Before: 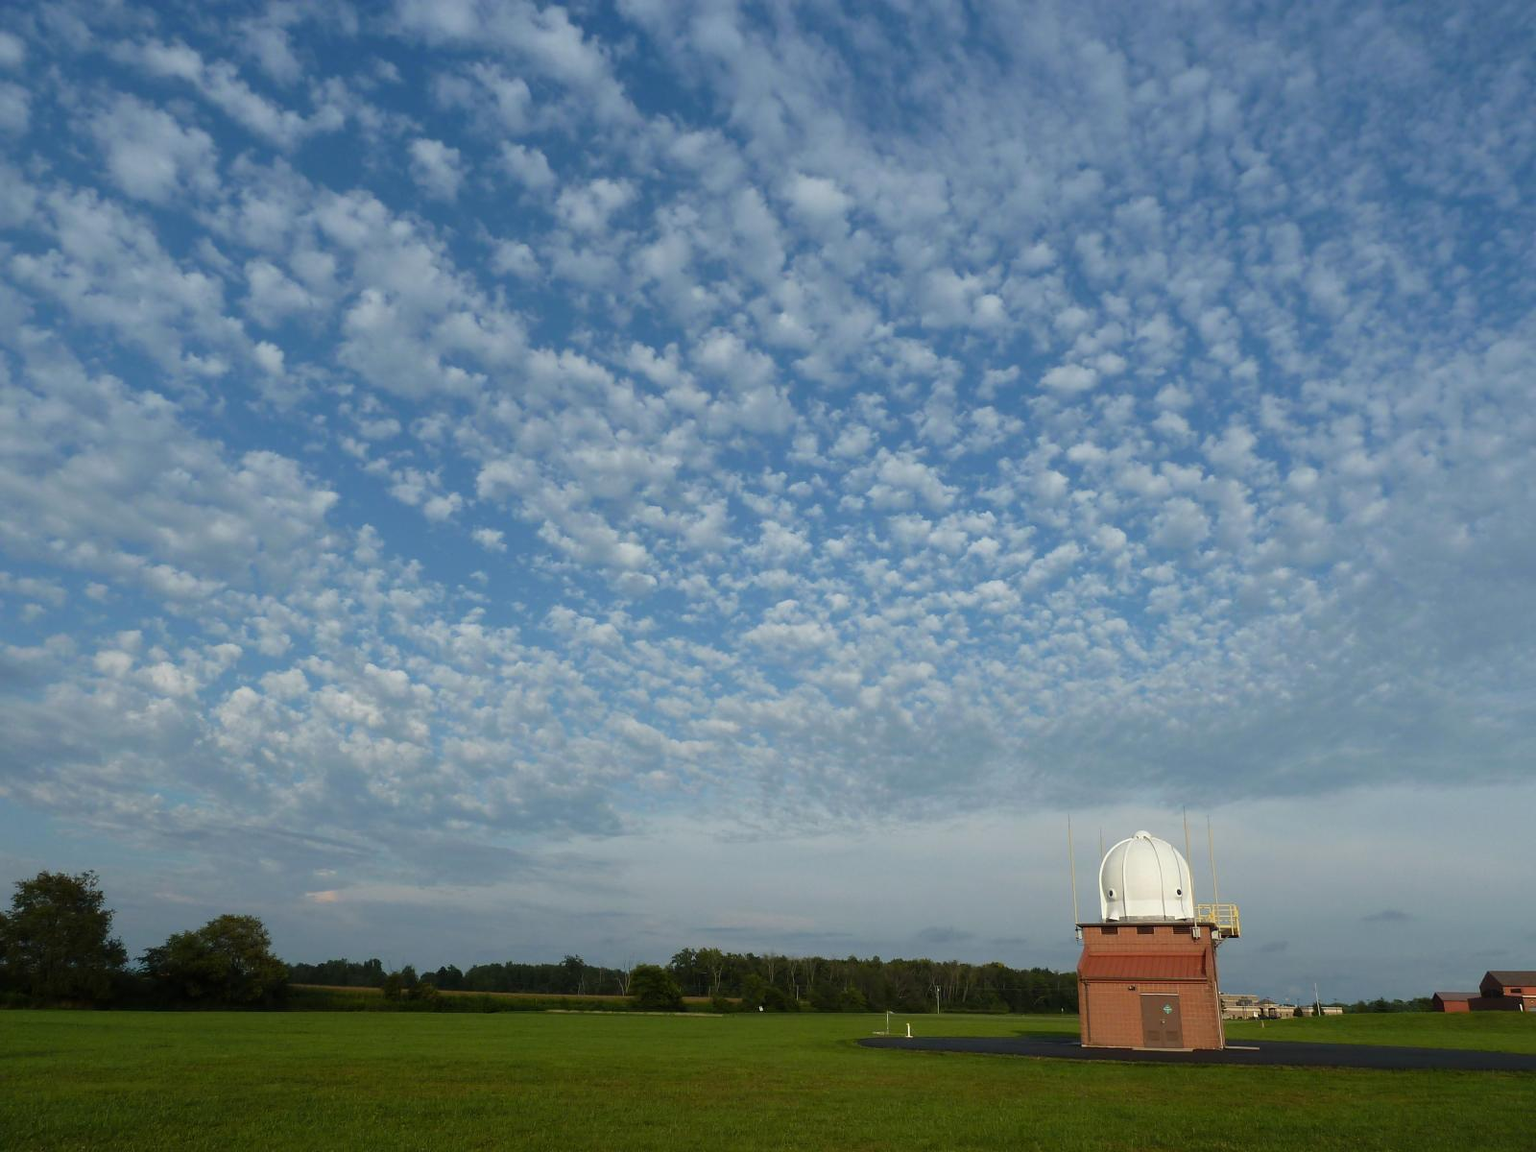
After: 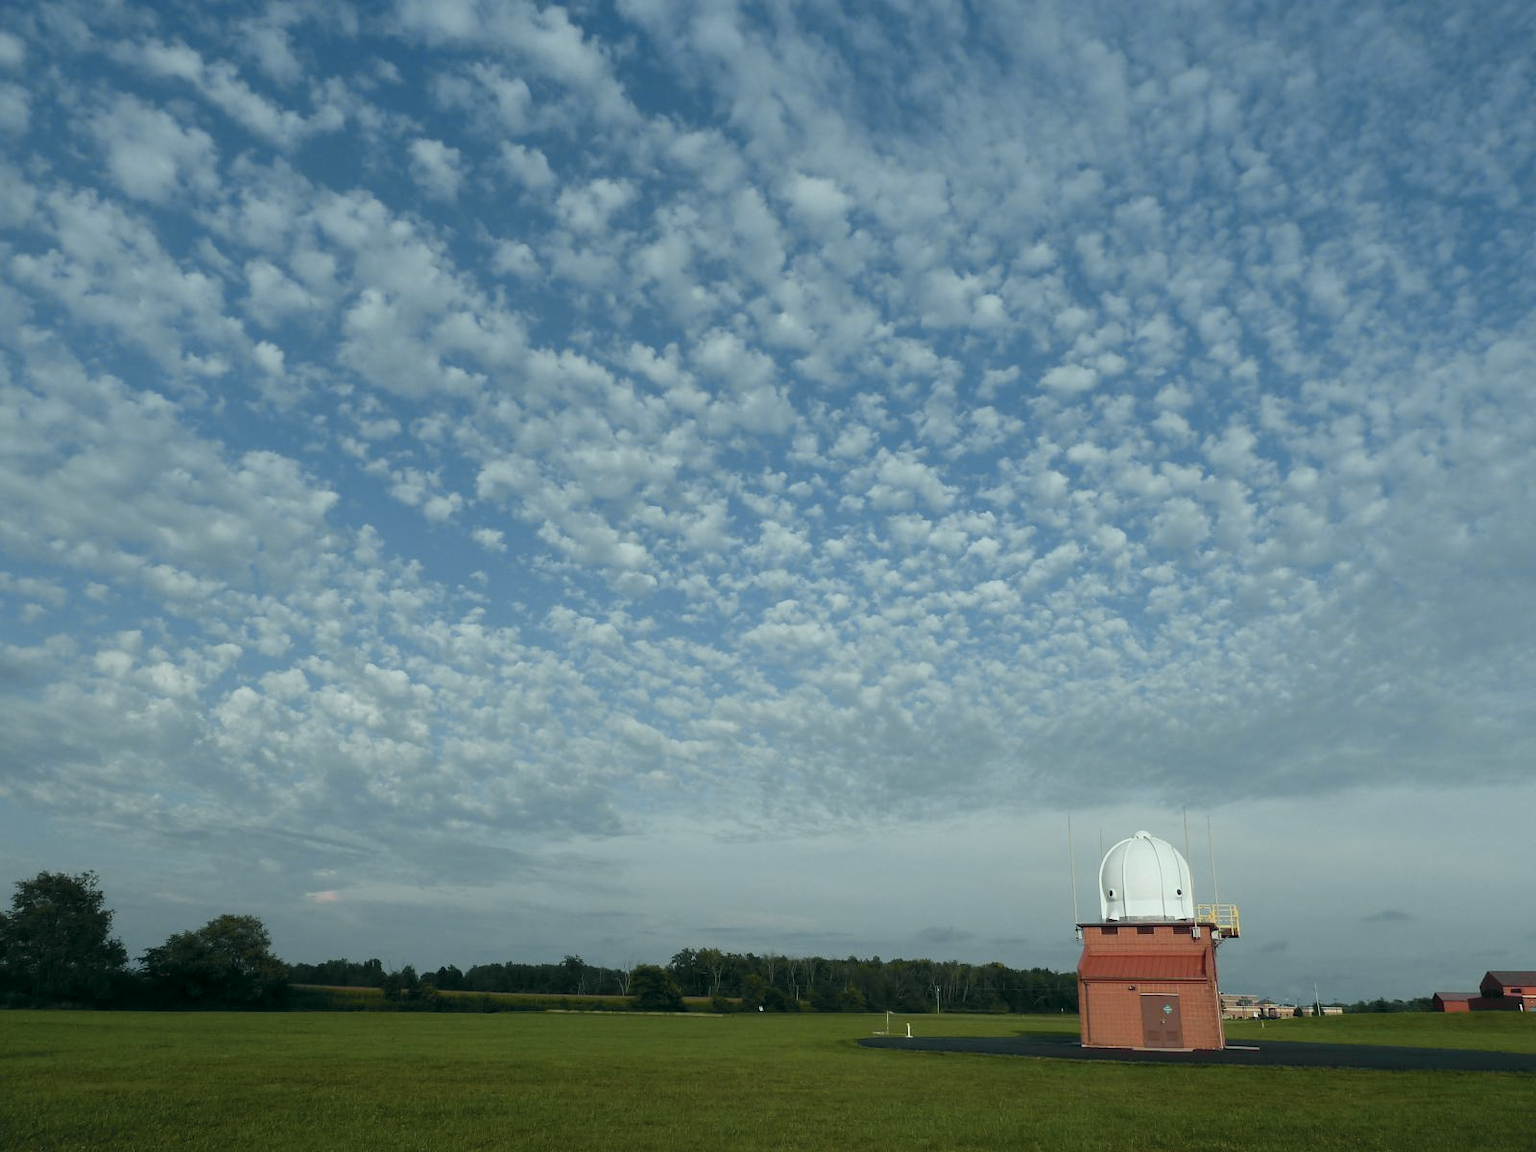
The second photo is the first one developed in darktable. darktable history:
tone curve: curves: ch0 [(0, 0) (0.822, 0.825) (0.994, 0.955)]; ch1 [(0, 0) (0.226, 0.261) (0.383, 0.397) (0.46, 0.46) (0.498, 0.479) (0.524, 0.523) (0.578, 0.575) (1, 1)]; ch2 [(0, 0) (0.438, 0.456) (0.5, 0.498) (0.547, 0.515) (0.597, 0.58) (0.629, 0.603) (1, 1)], color space Lab, independent channels, preserve colors none
